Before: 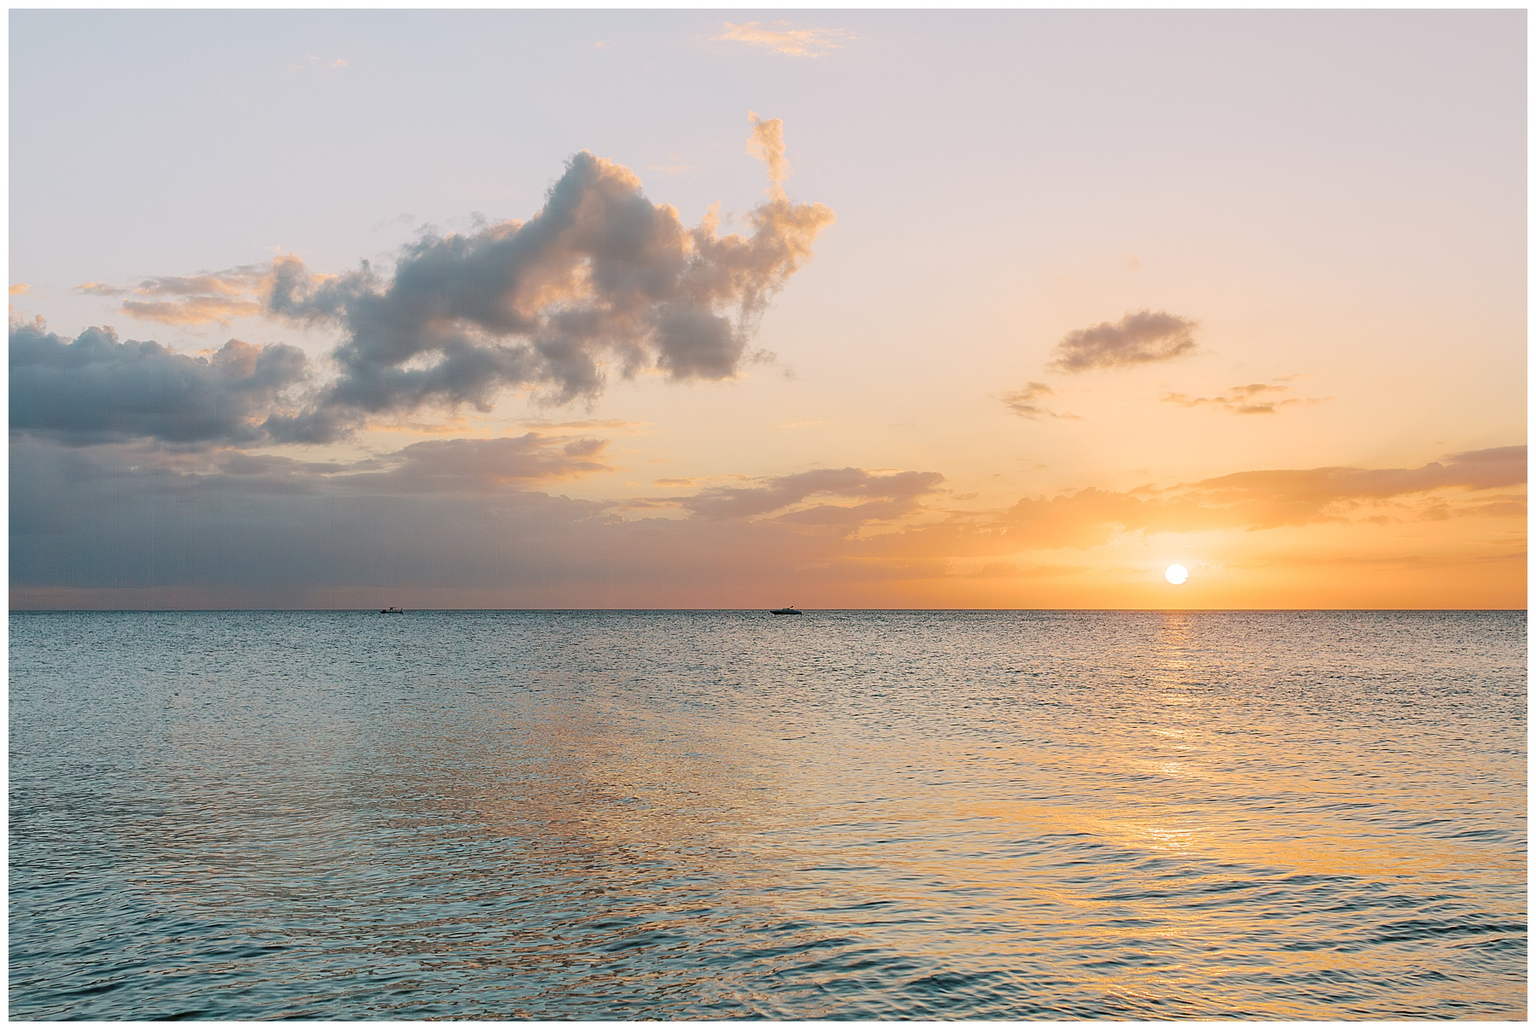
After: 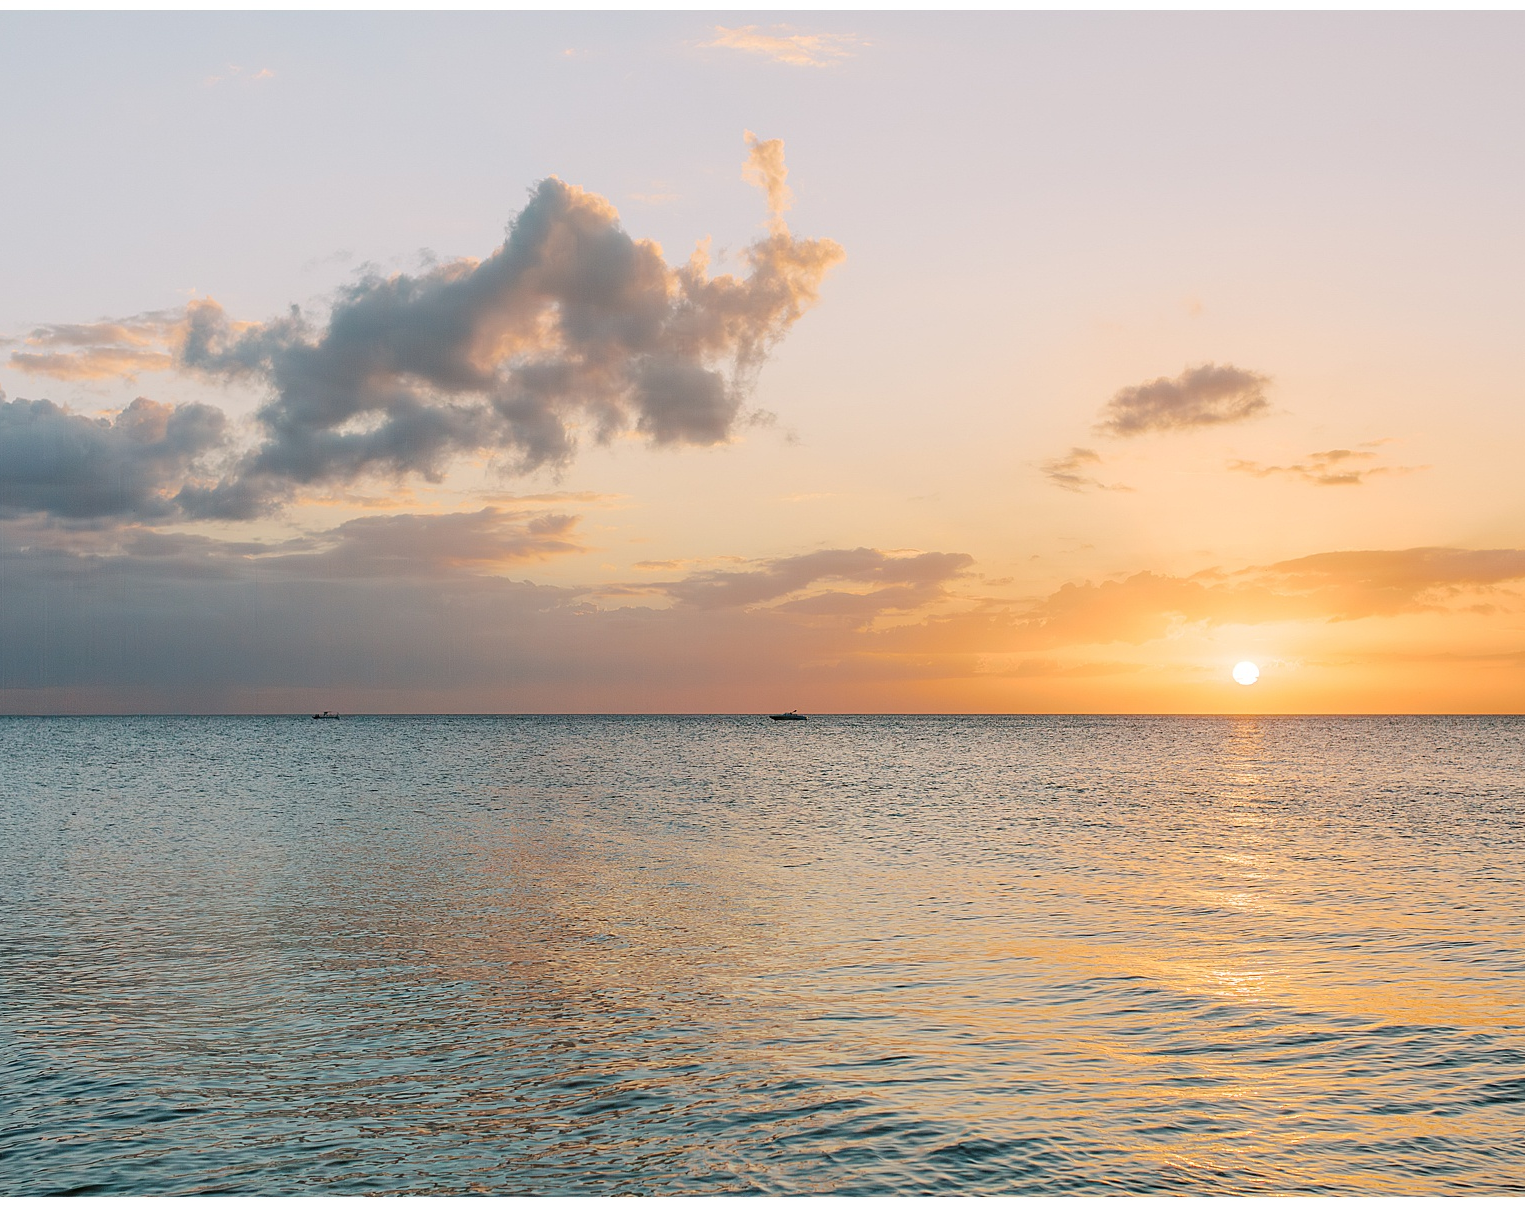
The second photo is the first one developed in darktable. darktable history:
crop: left 7.422%, right 7.83%
